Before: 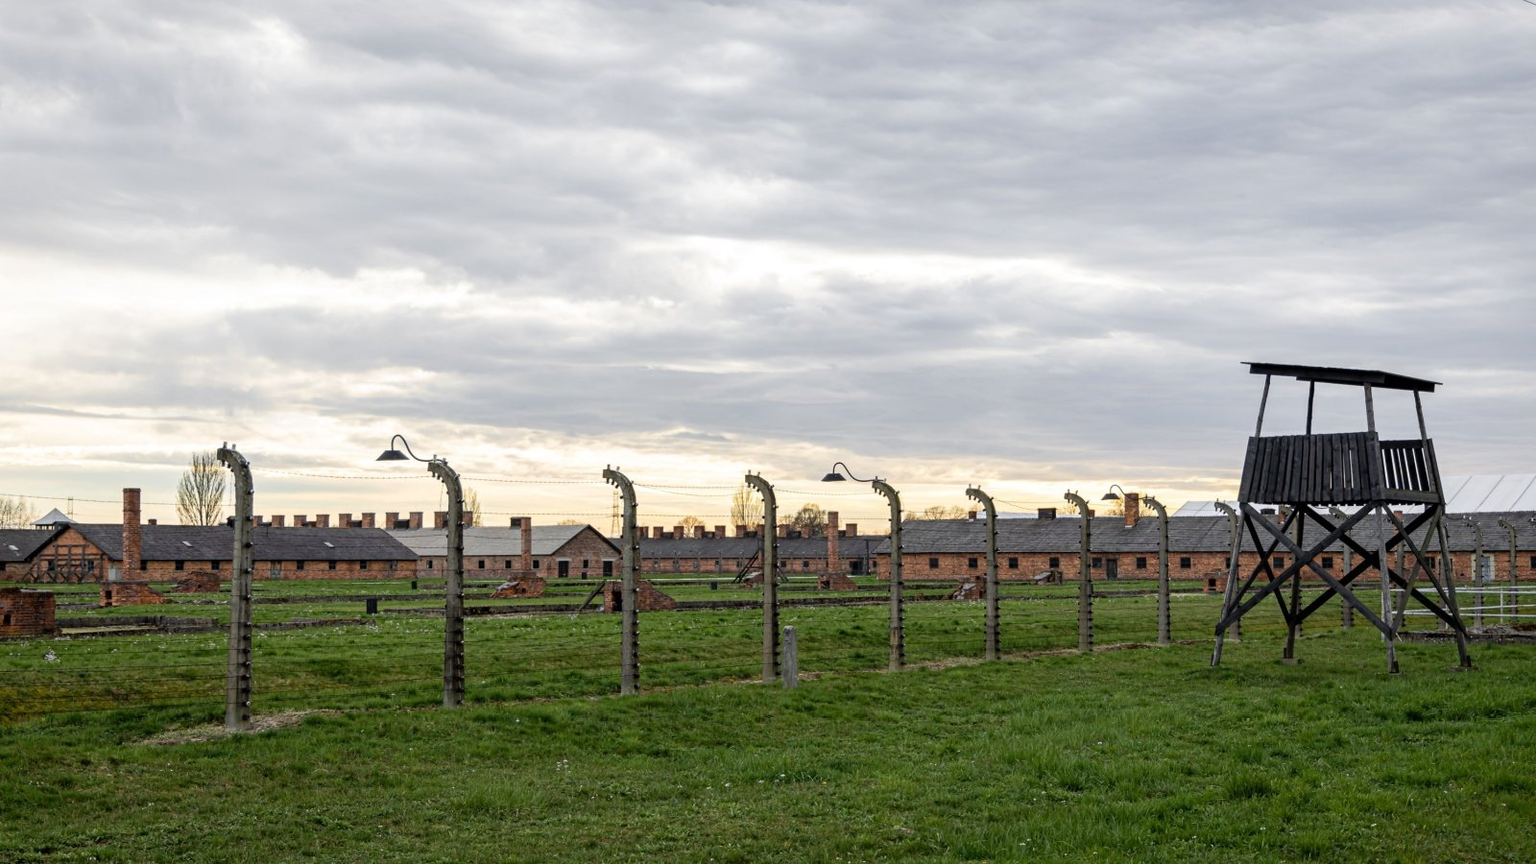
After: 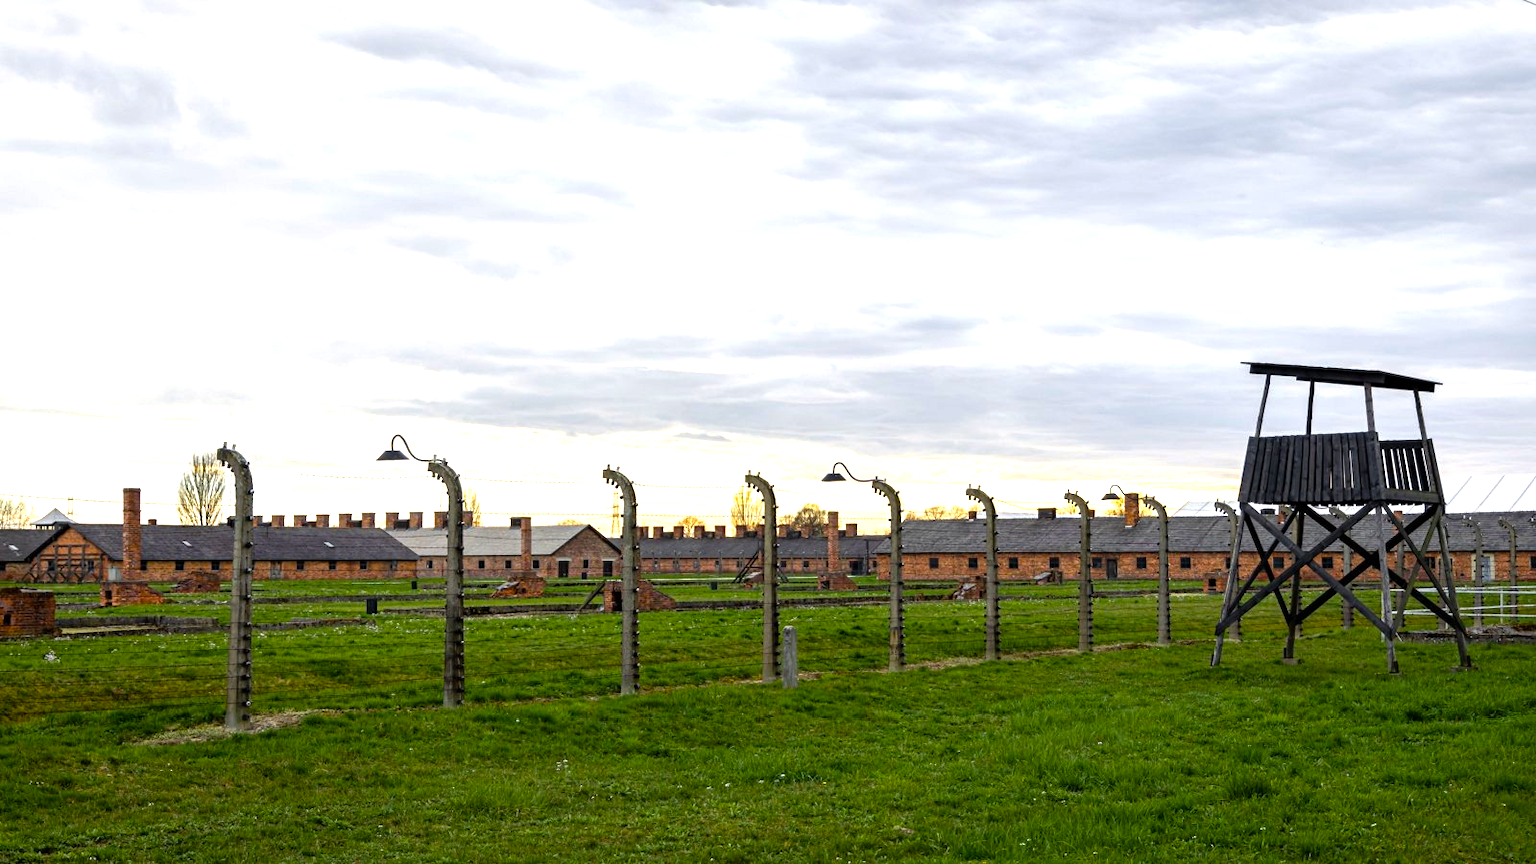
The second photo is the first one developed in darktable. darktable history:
color balance rgb: shadows lift › luminance -10.177%, shadows fall-off 299.88%, white fulcrum 1.99 EV, highlights fall-off 299.233%, perceptual saturation grading › global saturation 29.795%, perceptual brilliance grading › global brilliance 29.465%, perceptual brilliance grading › highlights 11.925%, perceptual brilliance grading › mid-tones 23.78%, mask middle-gray fulcrum 99.86%, global vibrance 20%, contrast gray fulcrum 38.252%
exposure: exposure -0.301 EV, compensate highlight preservation false
